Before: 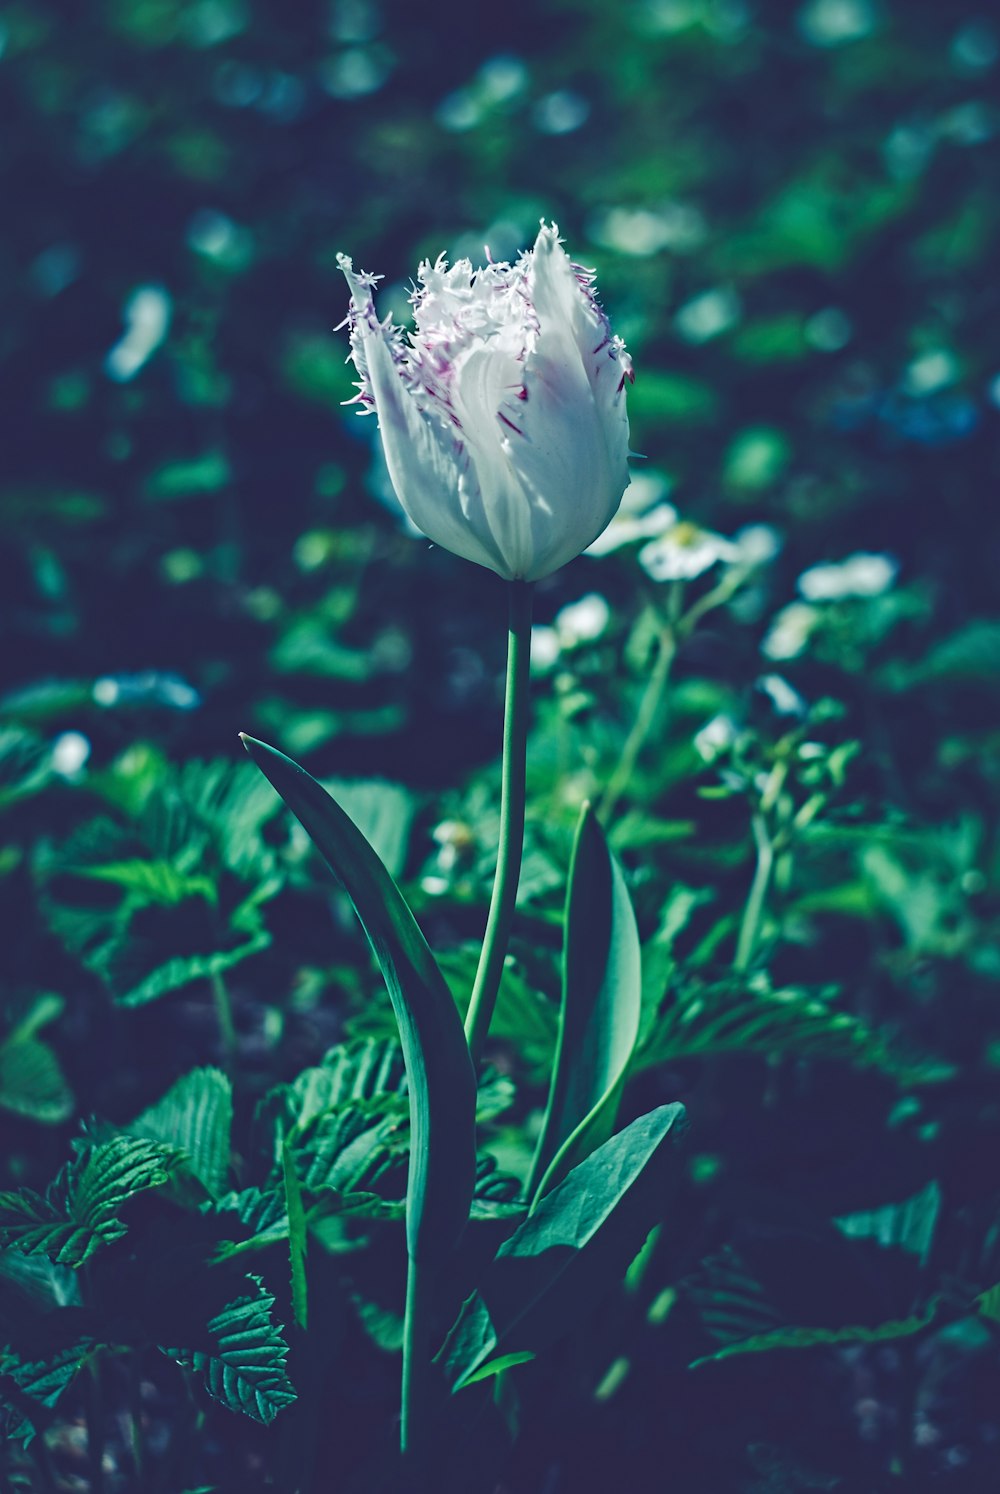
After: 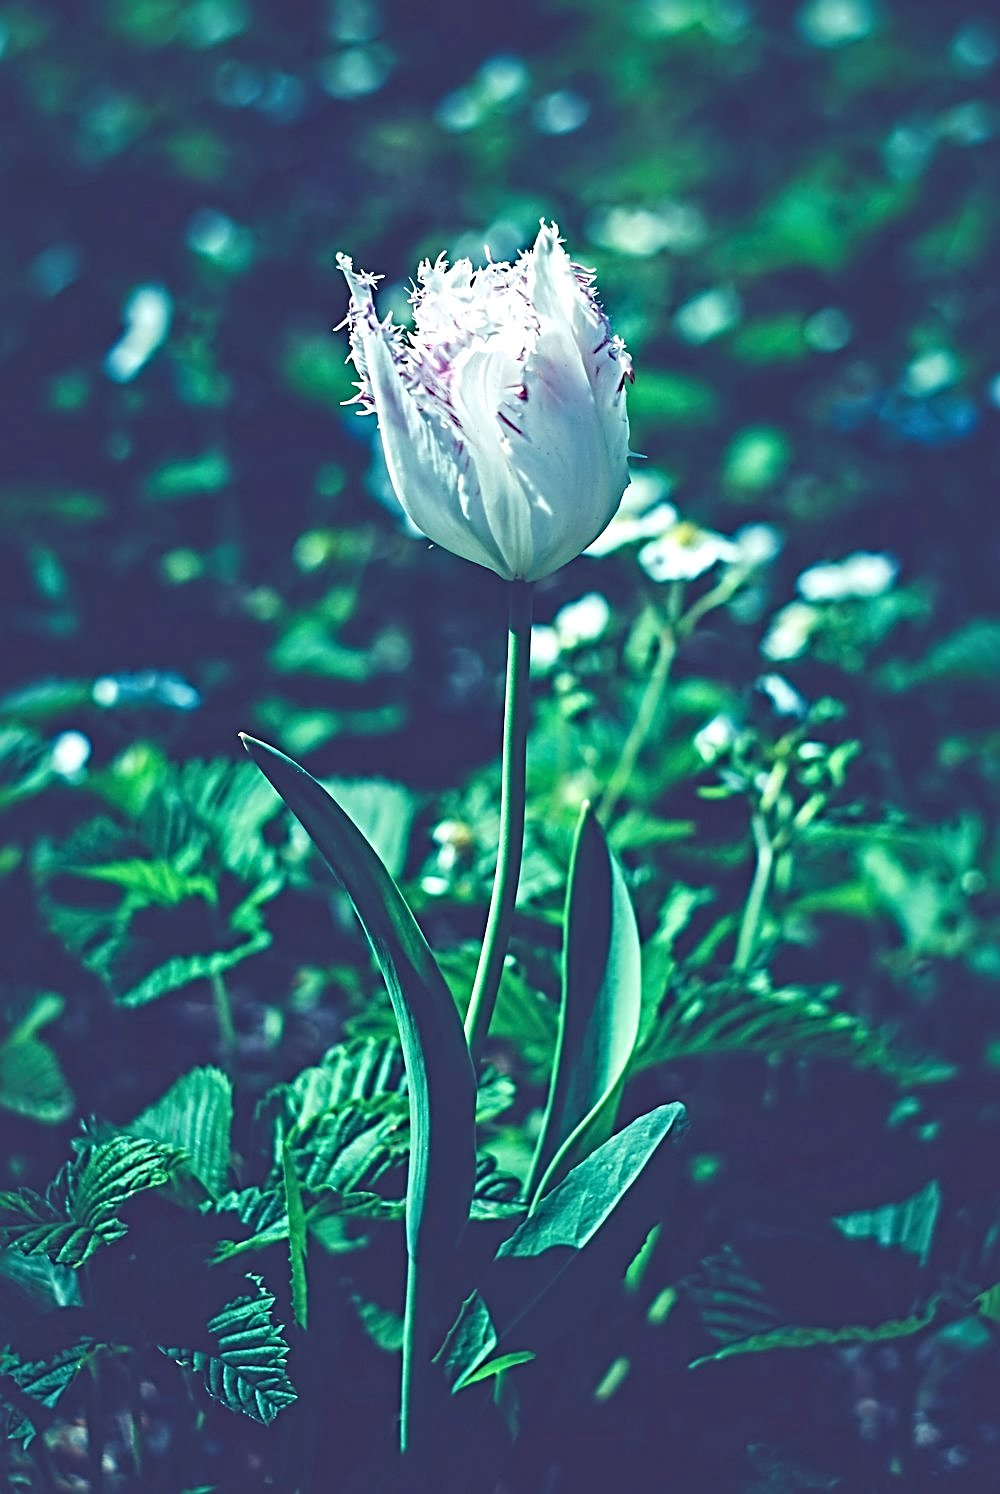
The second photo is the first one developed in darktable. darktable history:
sharpen: radius 2.838, amount 0.709
exposure: black level correction 0, exposure 0.696 EV, compensate exposure bias true, compensate highlight preservation false
